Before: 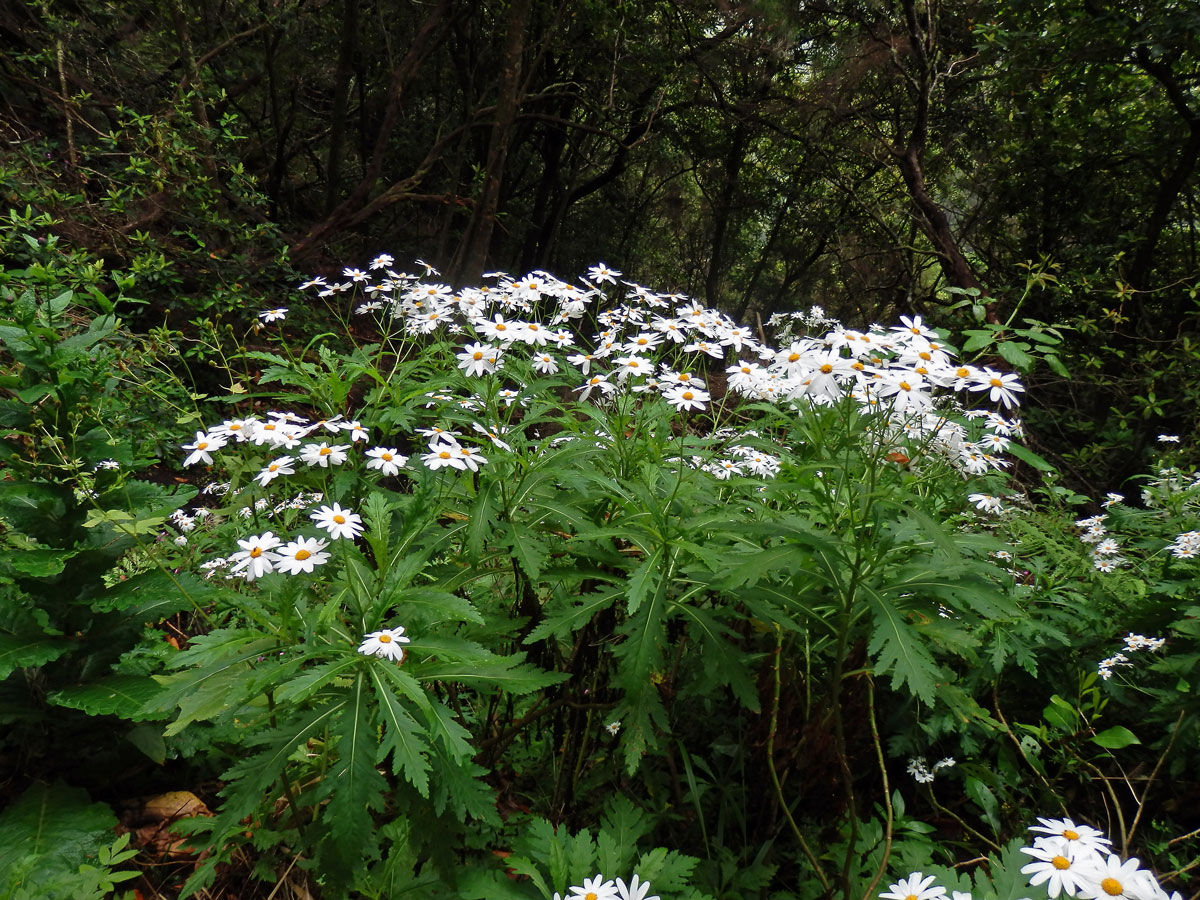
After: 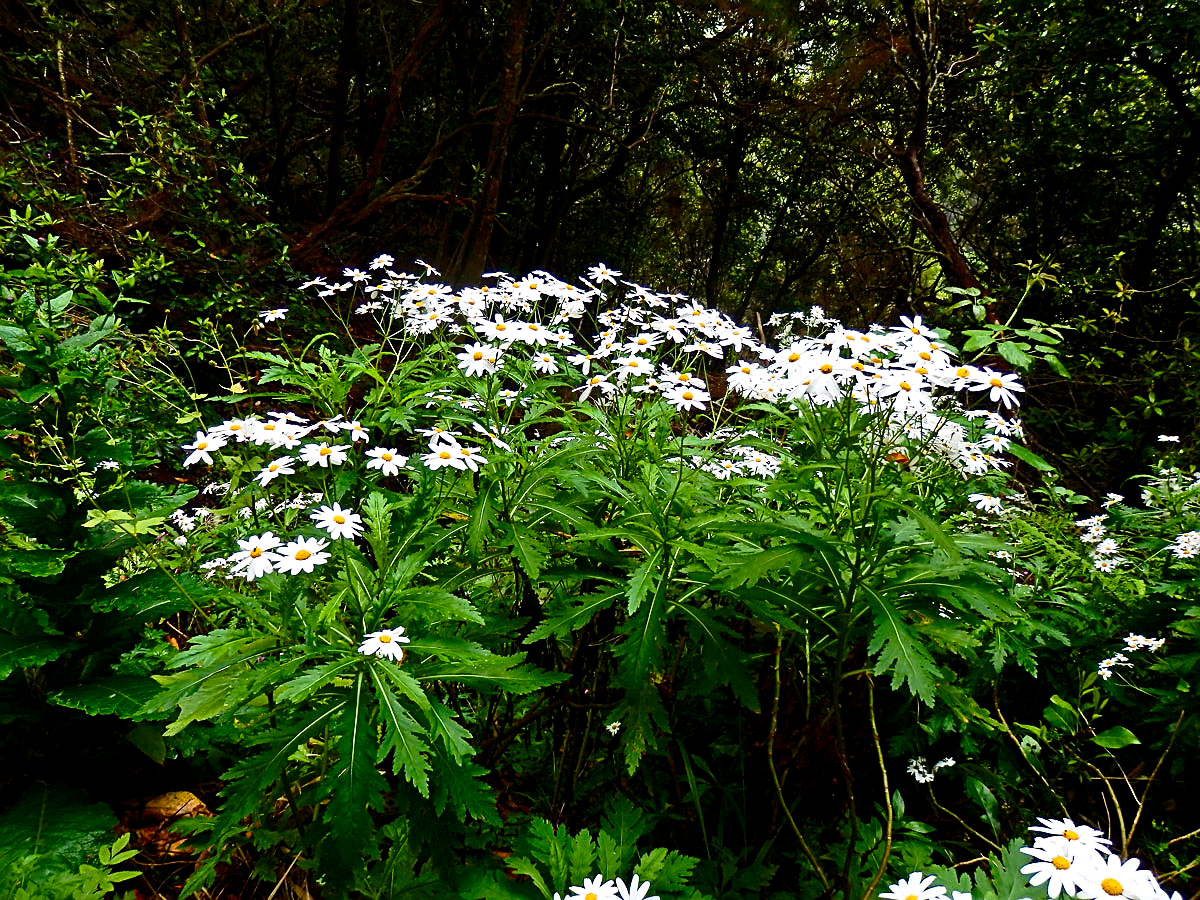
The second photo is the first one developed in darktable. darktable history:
color balance rgb: perceptual saturation grading › global saturation 44.169%, perceptual saturation grading › highlights -25.321%, perceptual saturation grading › shadows 49.29%
sharpen: on, module defaults
exposure: black level correction 0.003, exposure 0.389 EV, compensate highlight preservation false
contrast brightness saturation: contrast 0.292
